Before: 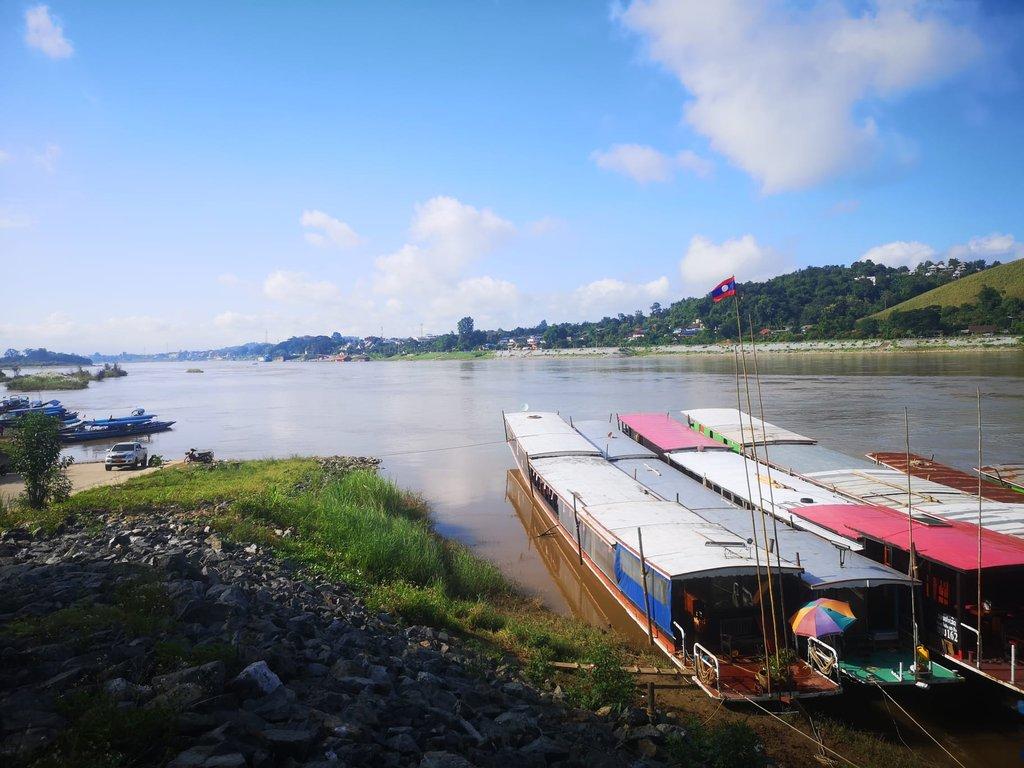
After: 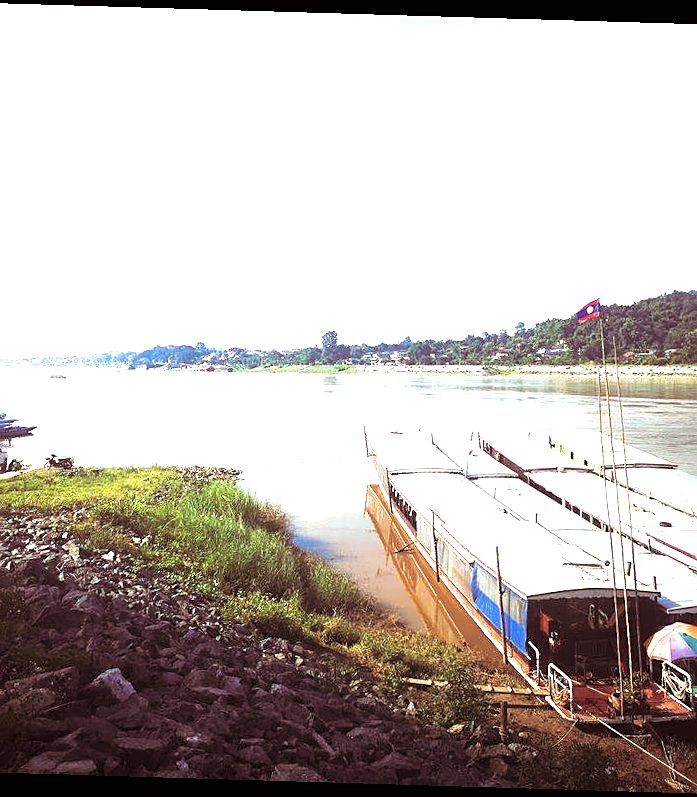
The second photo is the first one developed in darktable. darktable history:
exposure: black level correction 0, exposure 1.45 EV, compensate exposure bias true, compensate highlight preservation false
crop and rotate: left 14.292%, right 19.041%
white balance: red 1.029, blue 0.92
sharpen: on, module defaults
split-toning: highlights › hue 180°
rotate and perspective: rotation 1.72°, automatic cropping off
